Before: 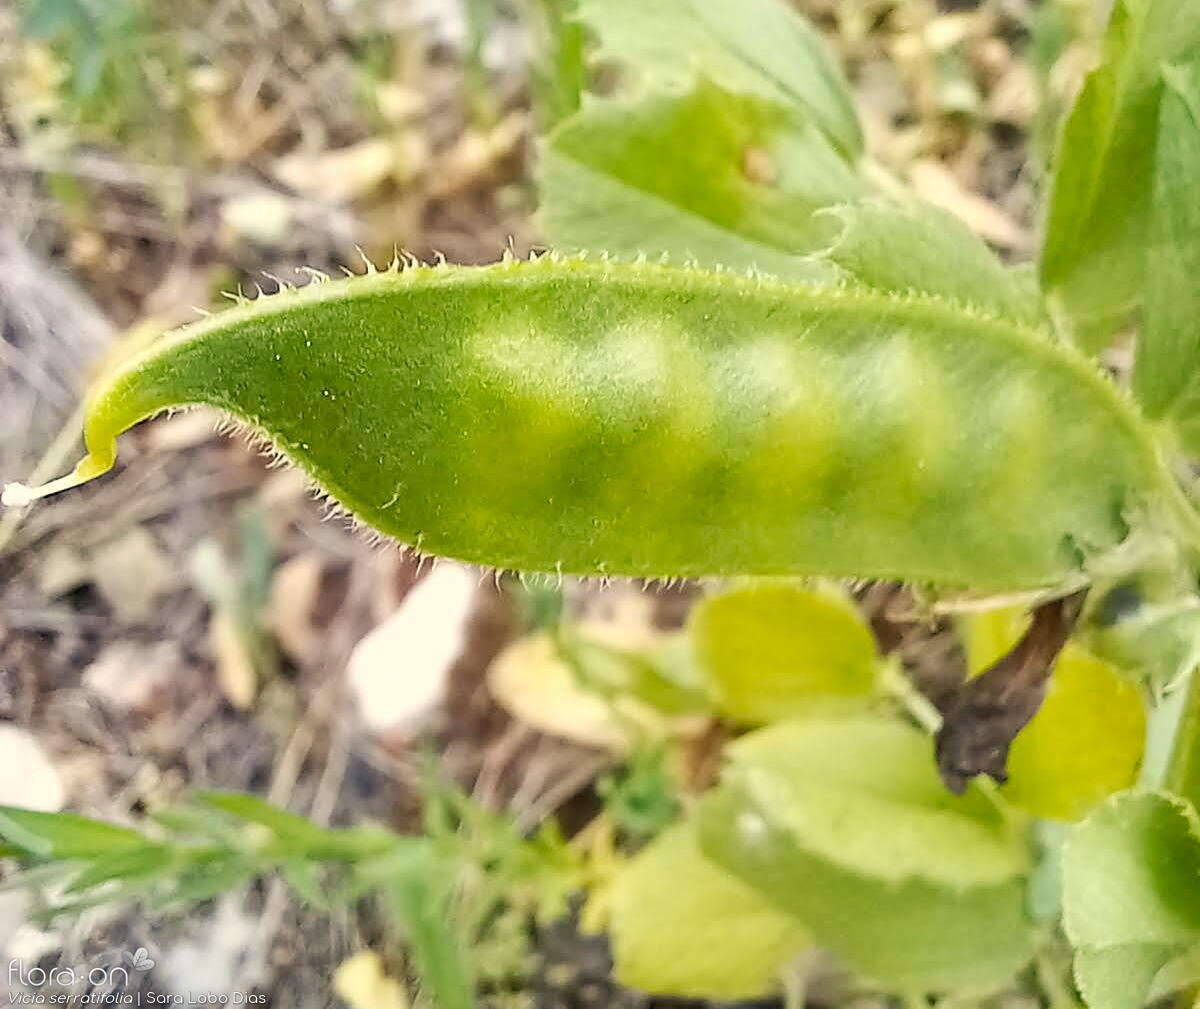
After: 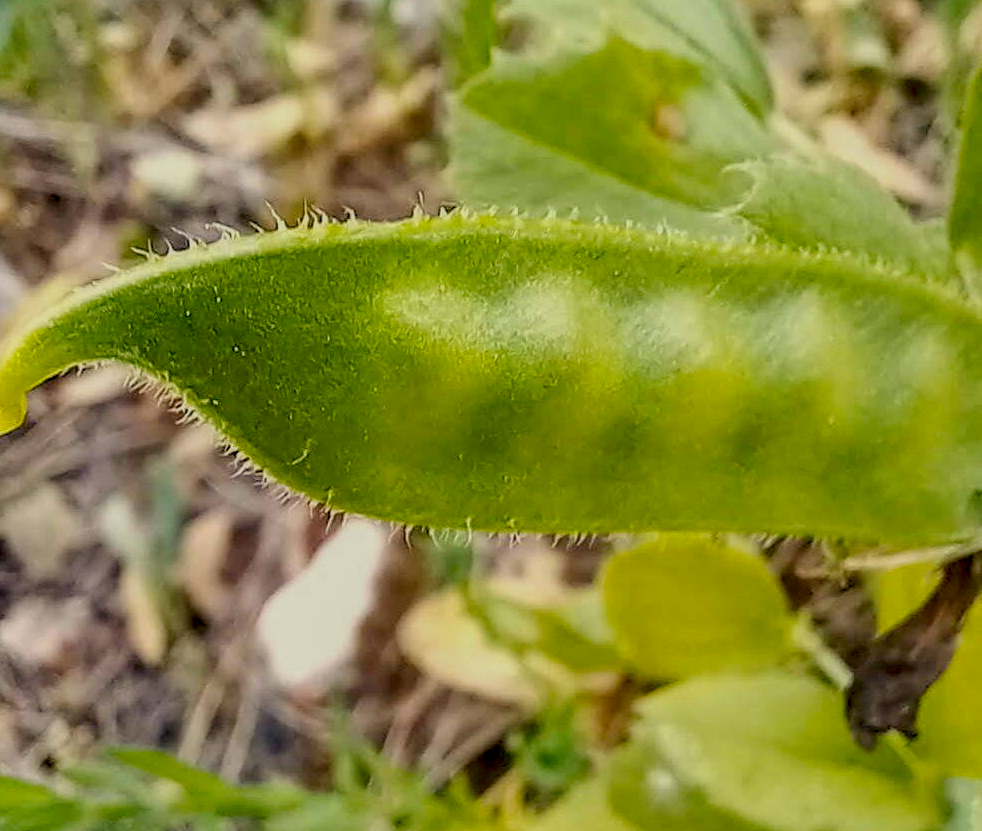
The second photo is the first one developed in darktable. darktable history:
crop and rotate: left 7.569%, top 4.412%, right 10.538%, bottom 13.156%
local contrast: on, module defaults
color balance rgb: shadows lift › hue 86.36°, global offset › luminance -0.505%, linear chroma grading › global chroma 8.527%, perceptual saturation grading › global saturation 0.457%, global vibrance 20.633%
exposure: black level correction 0.009, exposure -0.656 EV, compensate highlight preservation false
